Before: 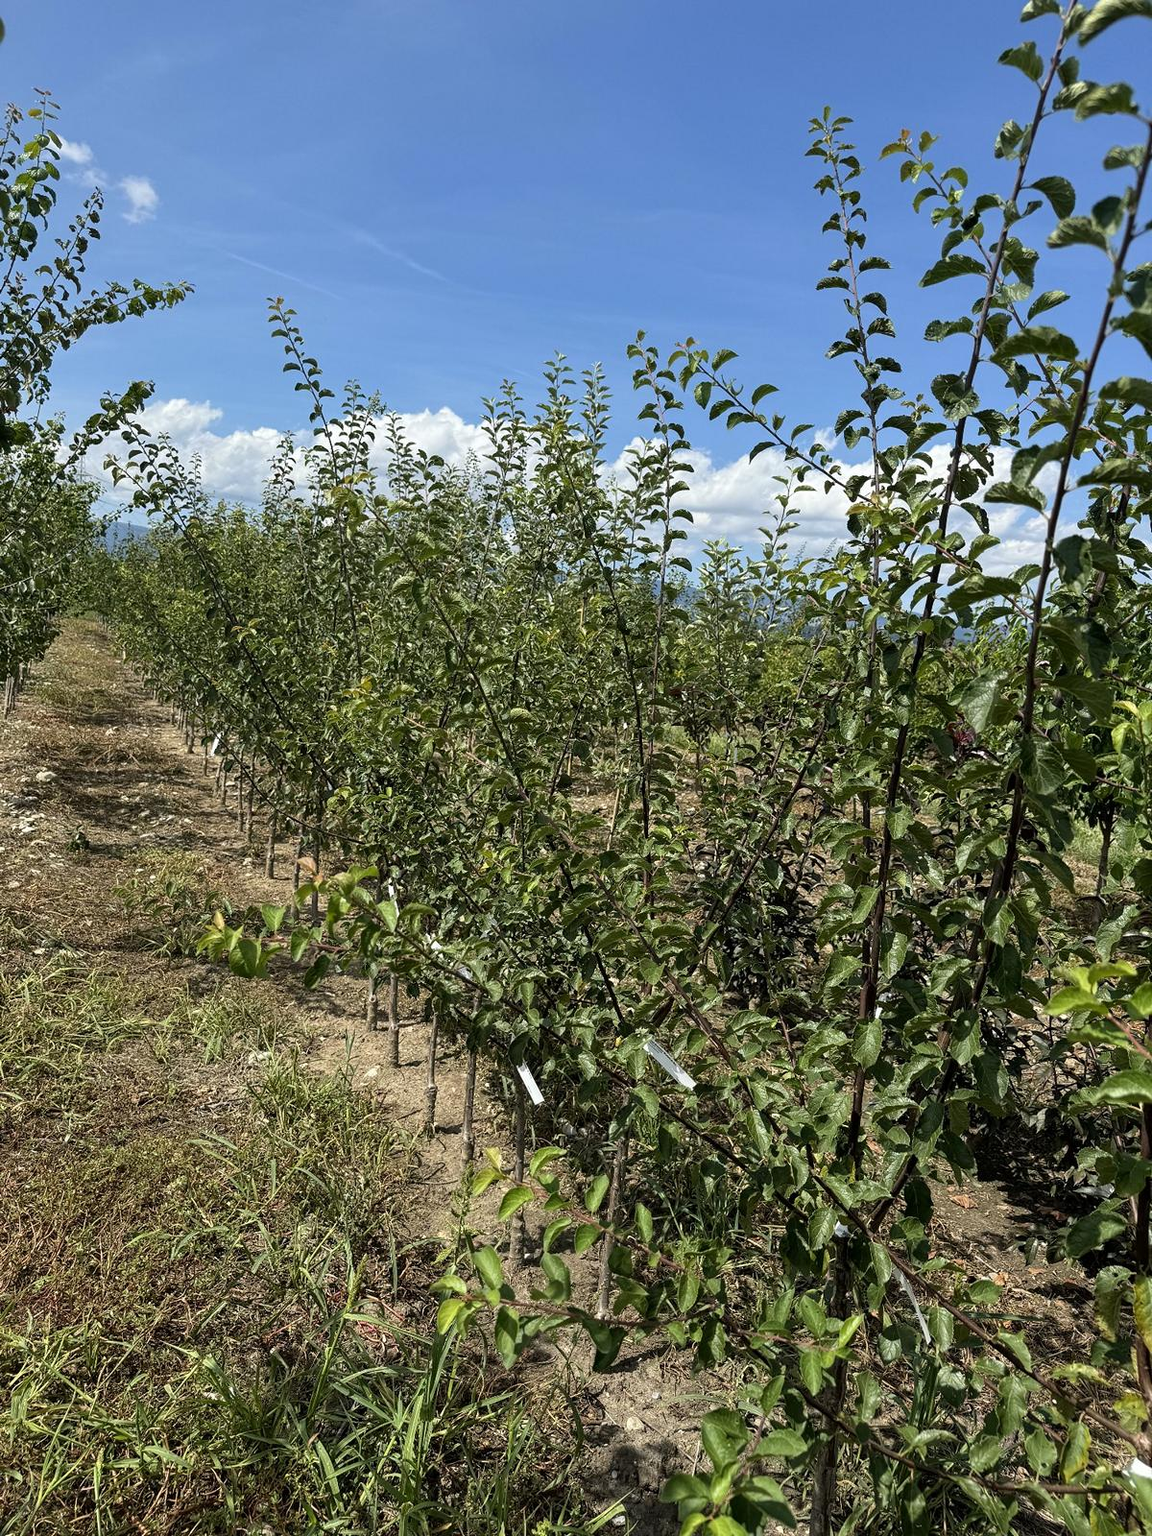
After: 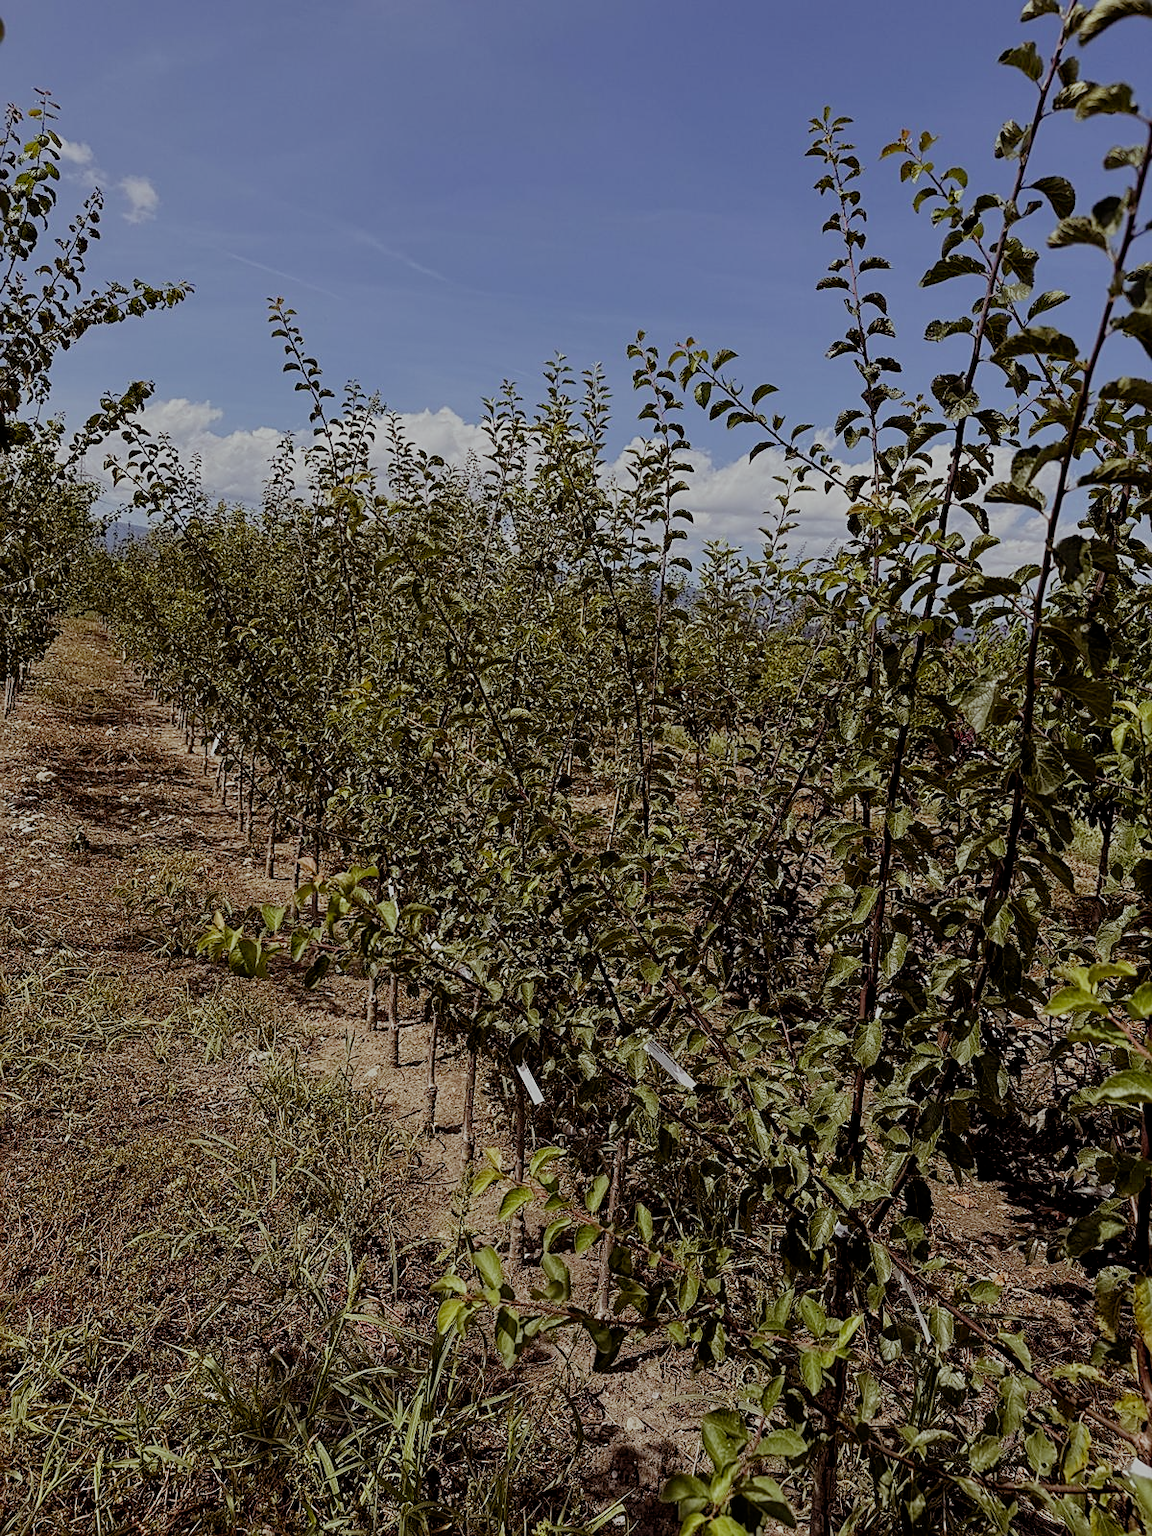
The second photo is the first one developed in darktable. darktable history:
rgb levels: mode RGB, independent channels, levels [[0, 0.474, 1], [0, 0.5, 1], [0, 0.5, 1]]
filmic rgb: middle gray luminance 30%, black relative exposure -9 EV, white relative exposure 7 EV, threshold 6 EV, target black luminance 0%, hardness 2.94, latitude 2.04%, contrast 0.963, highlights saturation mix 5%, shadows ↔ highlights balance 12.16%, add noise in highlights 0, preserve chrominance no, color science v3 (2019), use custom middle-gray values true, iterations of high-quality reconstruction 0, contrast in highlights soft, enable highlight reconstruction true
sharpen: on, module defaults
